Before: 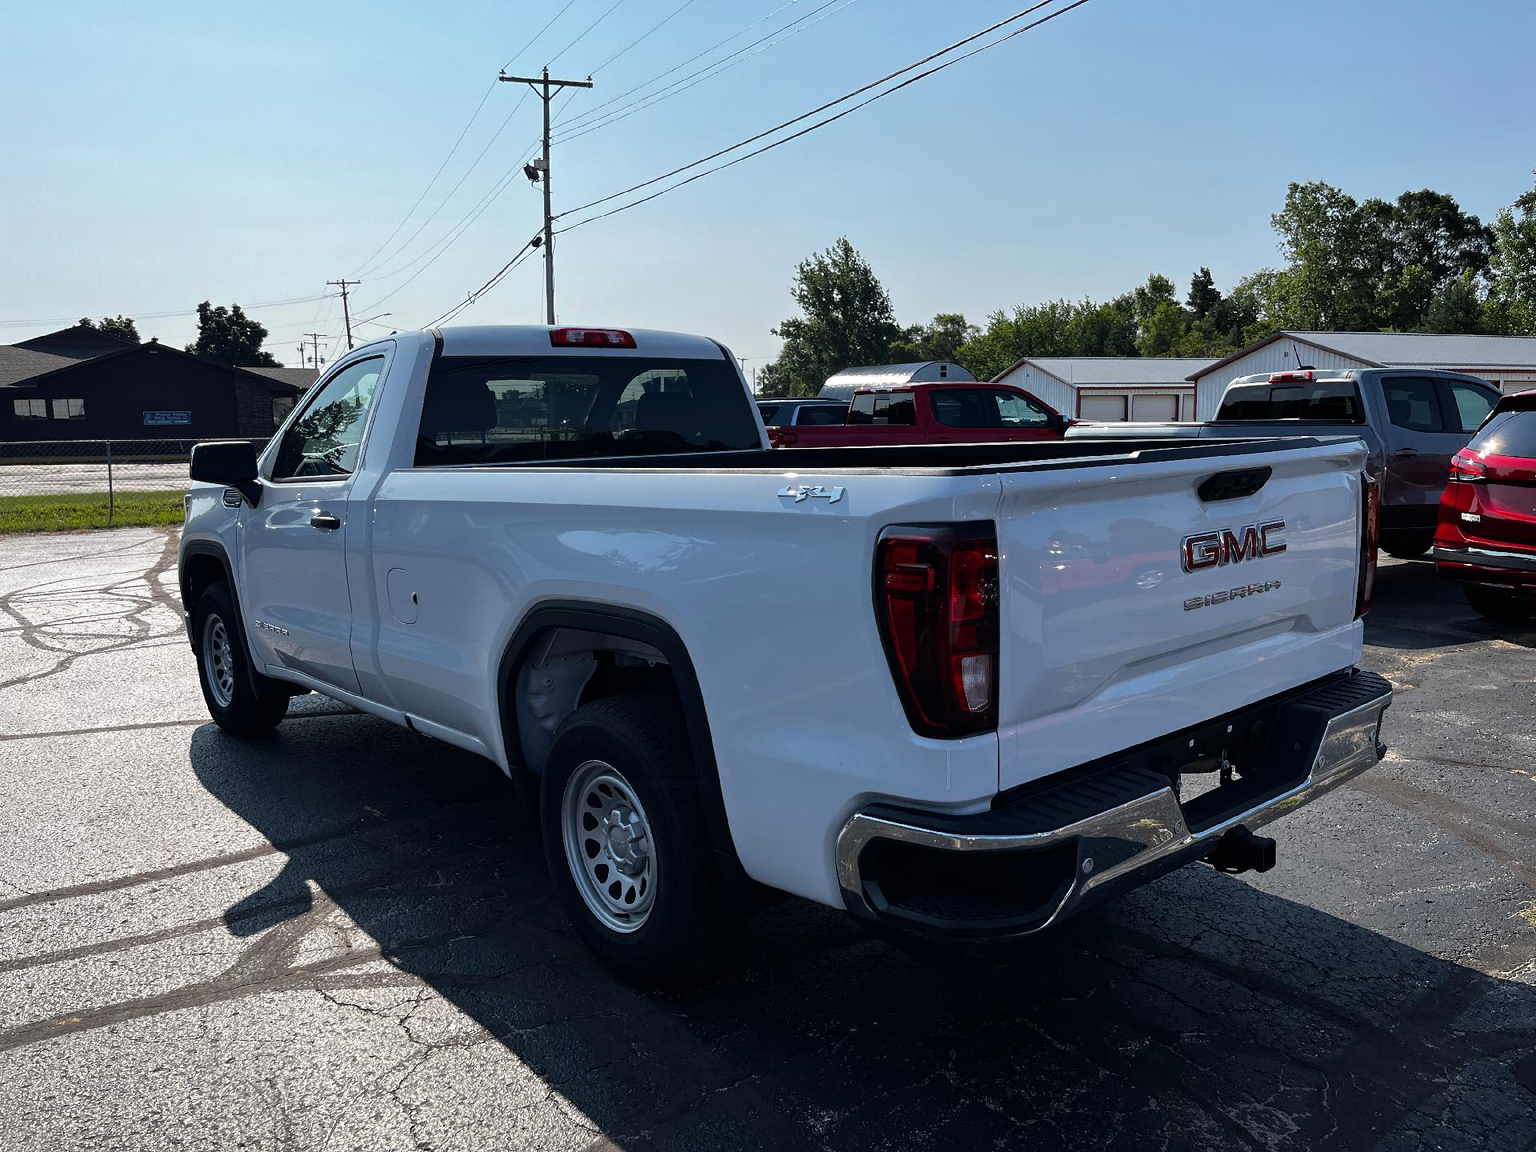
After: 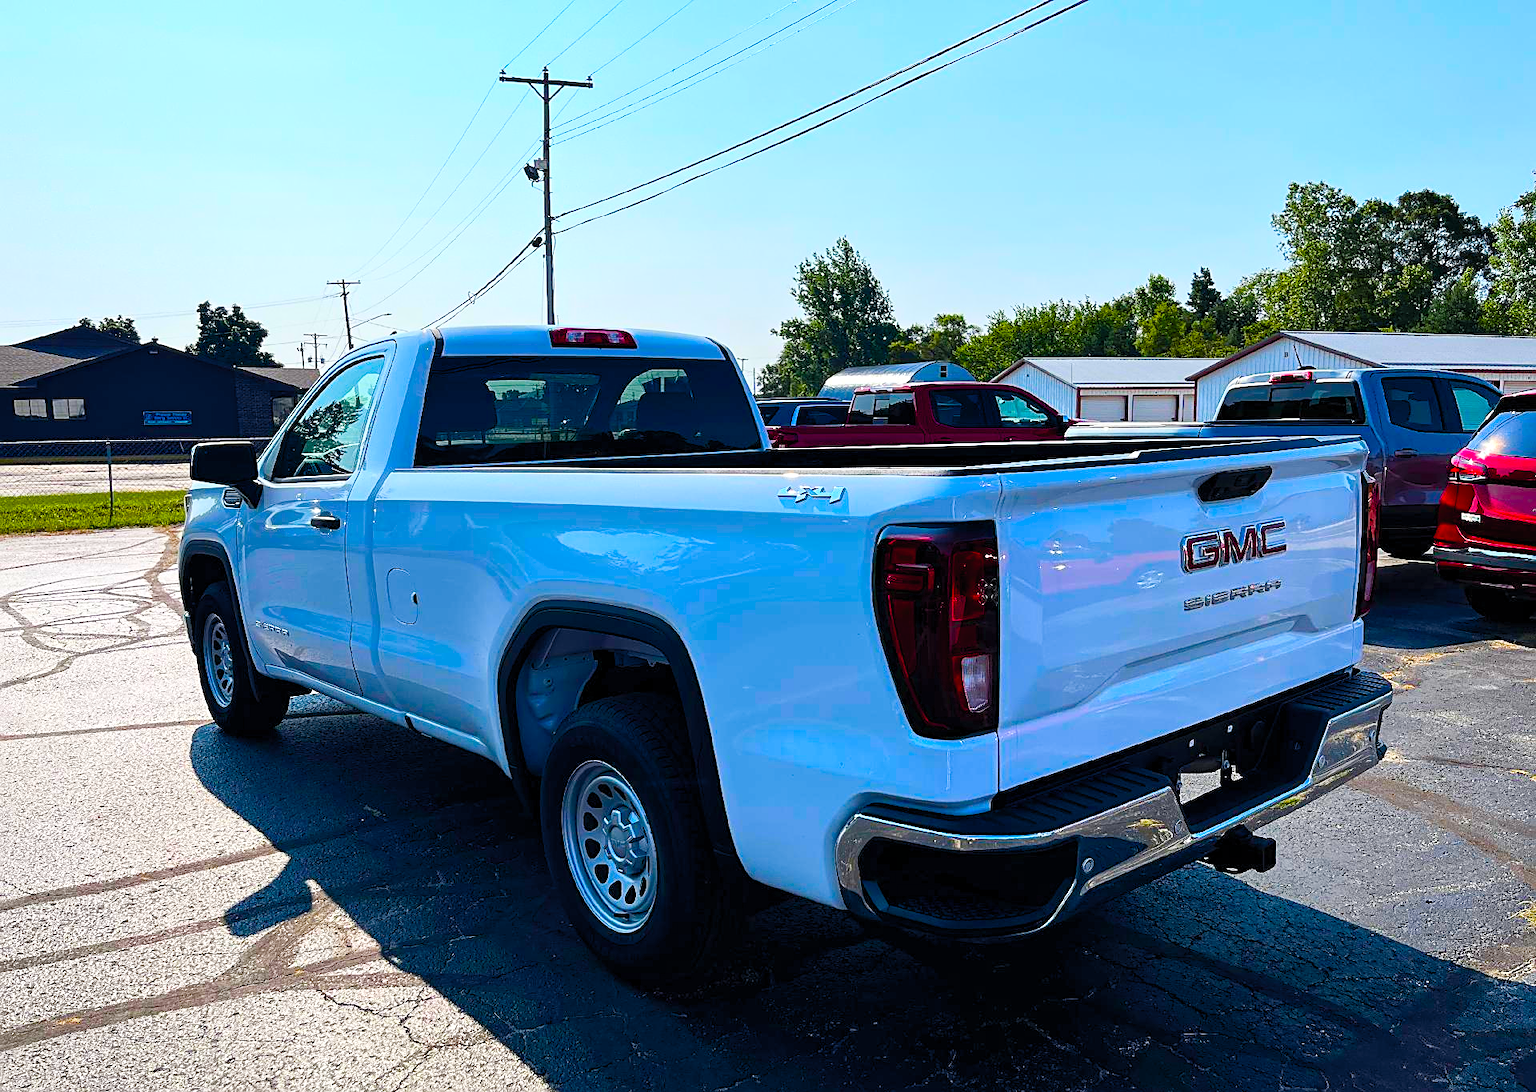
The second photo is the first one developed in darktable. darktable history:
crop and rotate: top 0%, bottom 5.097%
contrast brightness saturation: contrast 0.24, brightness 0.26, saturation 0.39
color balance rgb: perceptual saturation grading › global saturation 24.74%, perceptual saturation grading › highlights -51.22%, perceptual saturation grading › mid-tones 19.16%, perceptual saturation grading › shadows 60.98%, global vibrance 50%
sharpen: on, module defaults
